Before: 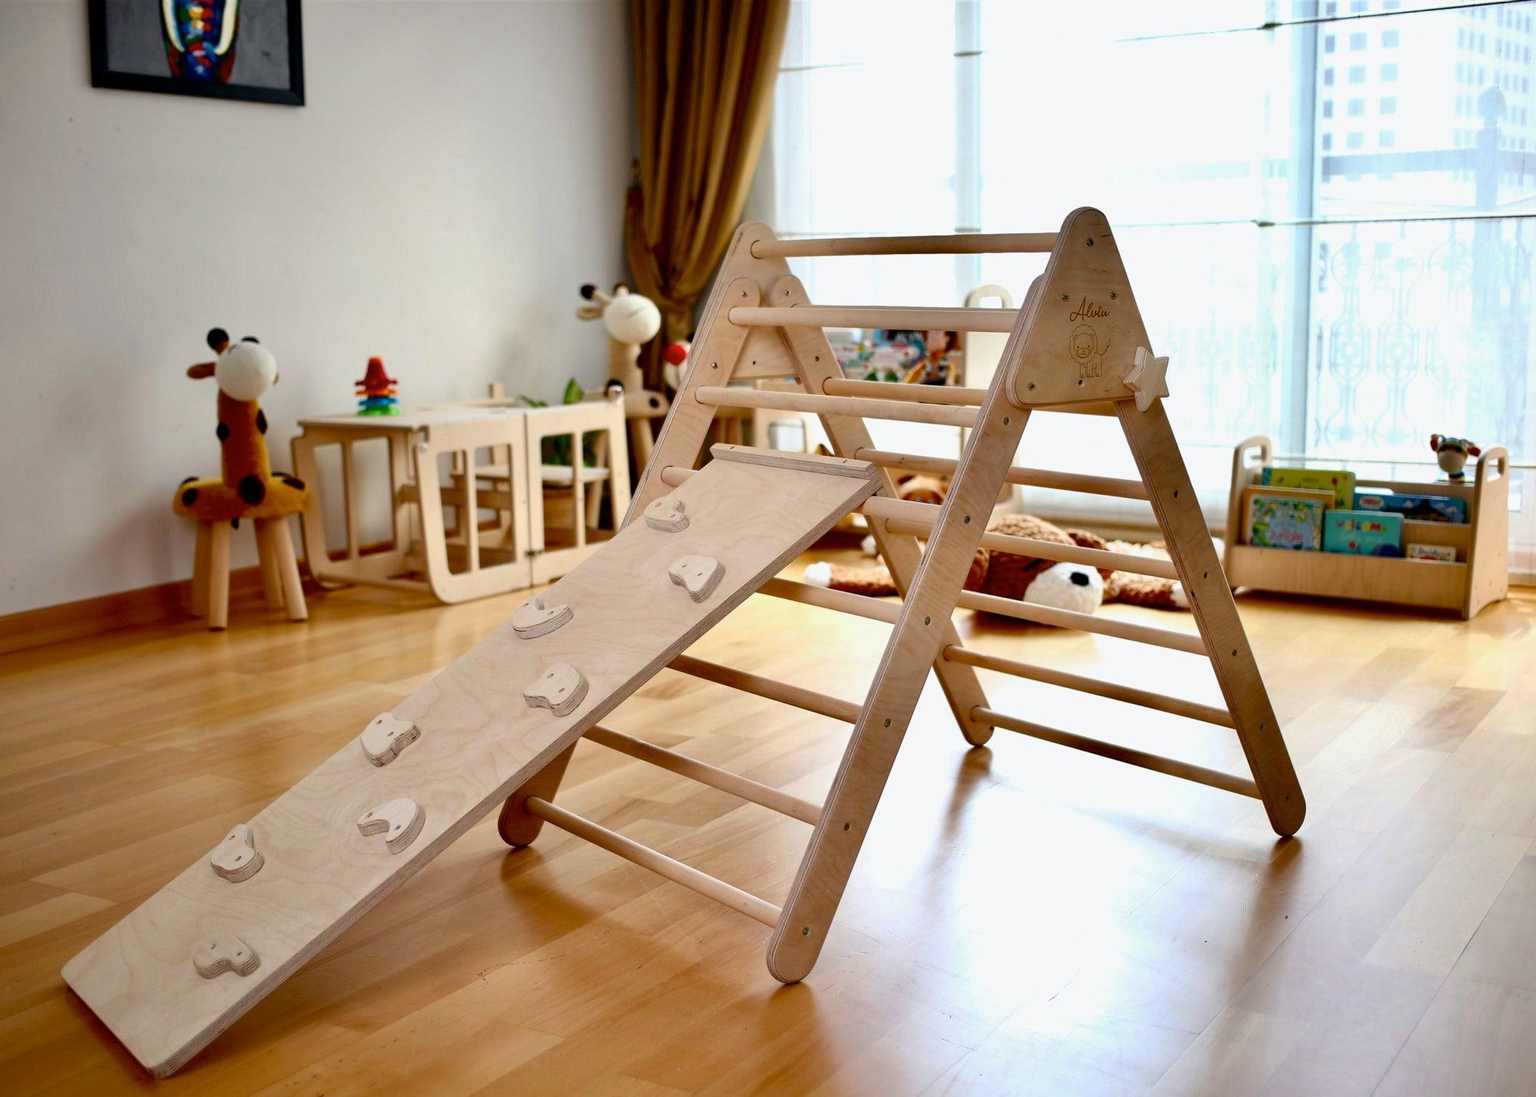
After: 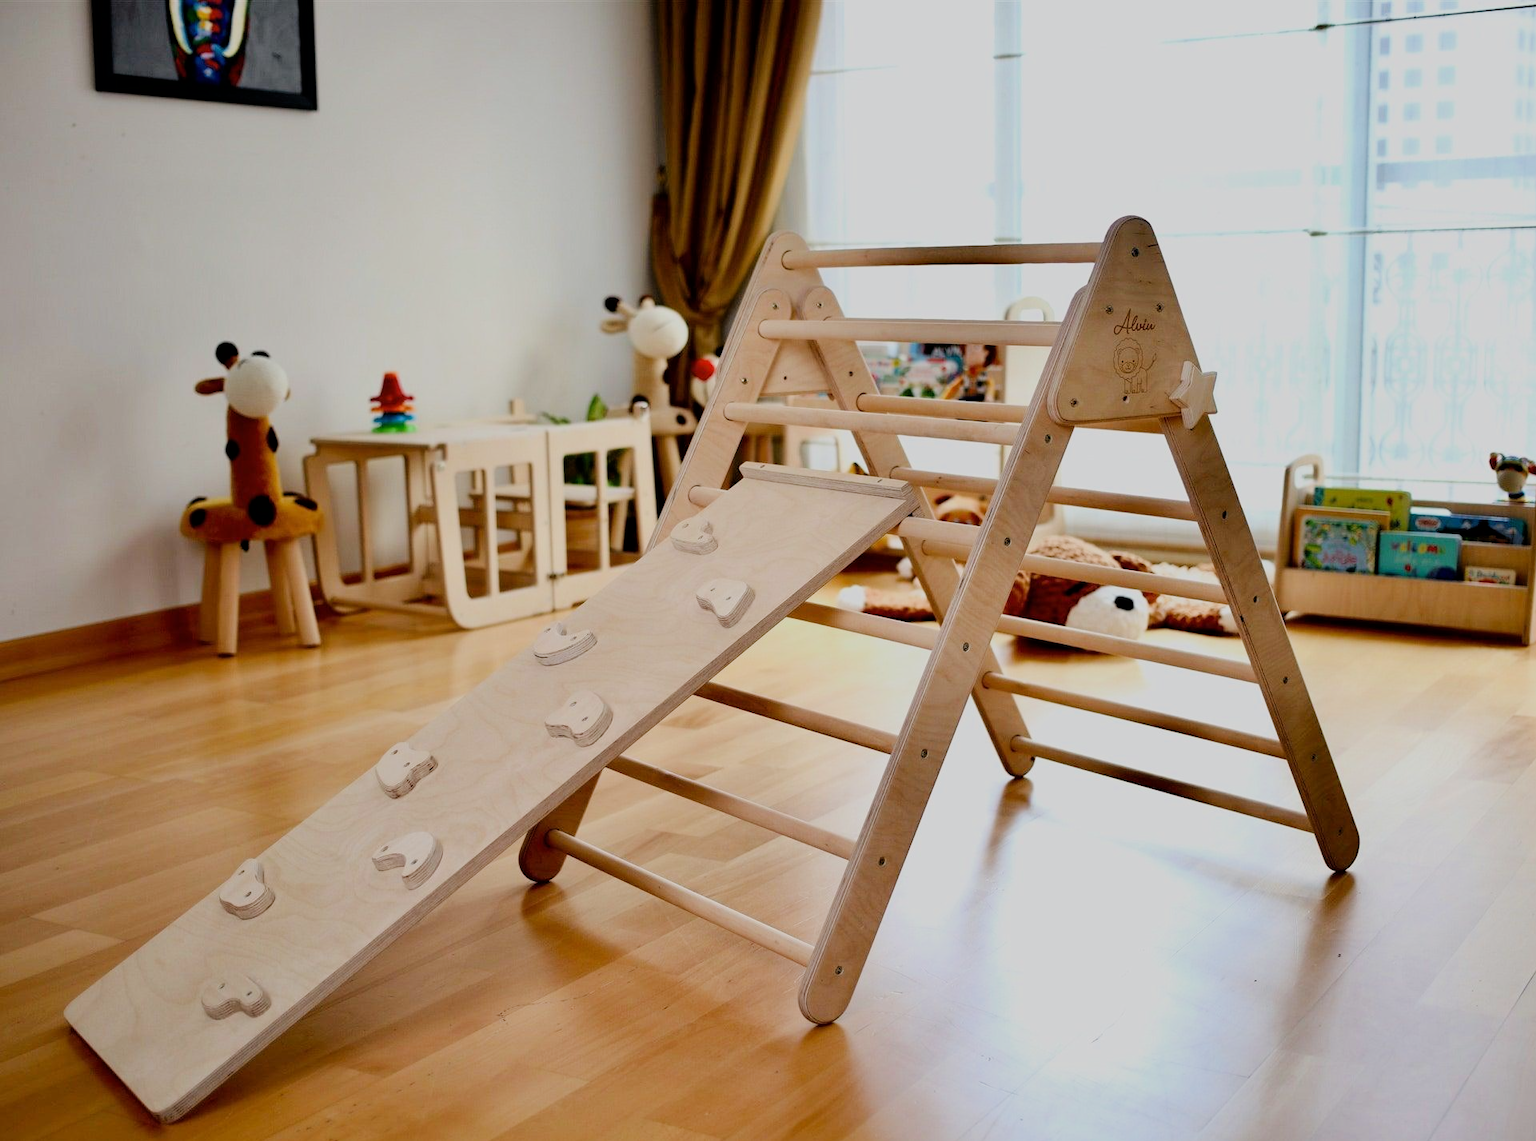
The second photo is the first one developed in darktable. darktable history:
exposure: exposure 0.201 EV, compensate exposure bias true, compensate highlight preservation false
crop: right 3.919%, bottom 0.027%
filmic rgb: black relative exposure -7.1 EV, white relative exposure 5.38 EV, hardness 3.03
